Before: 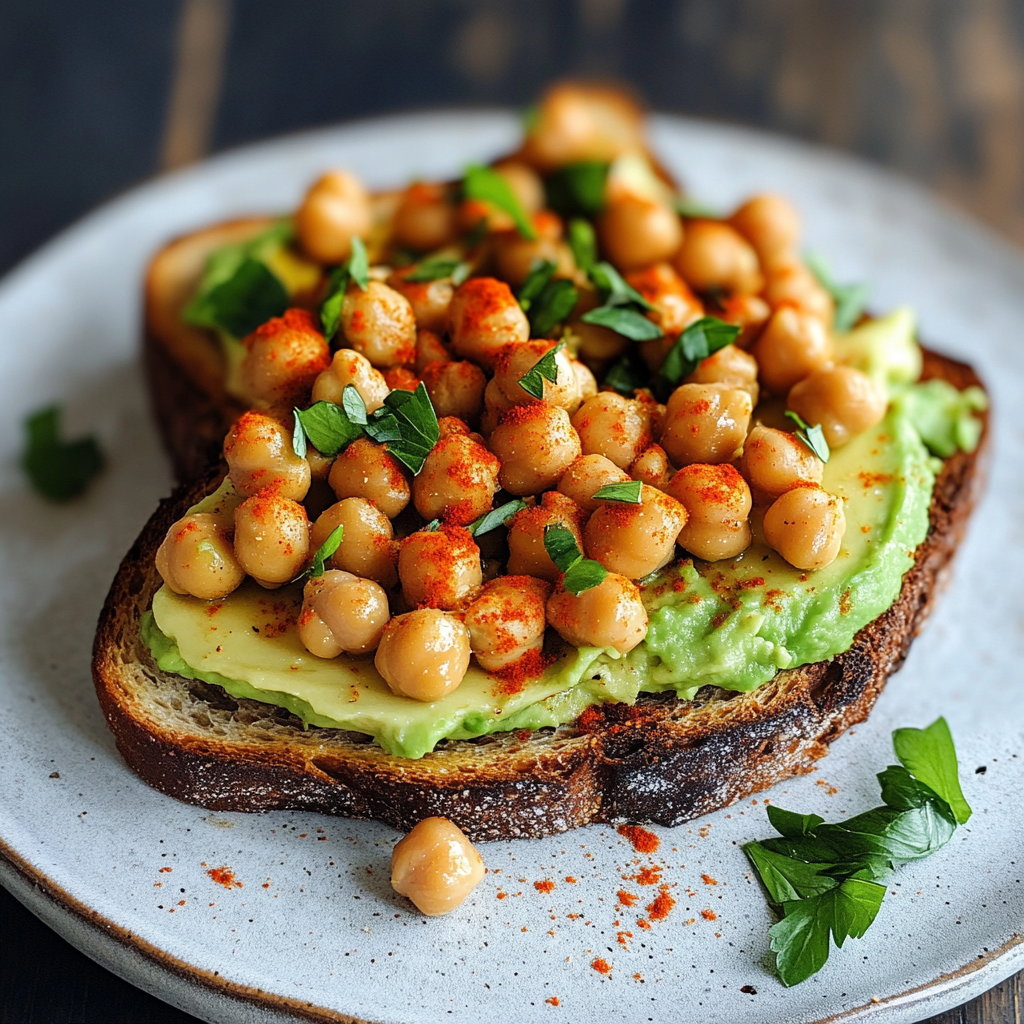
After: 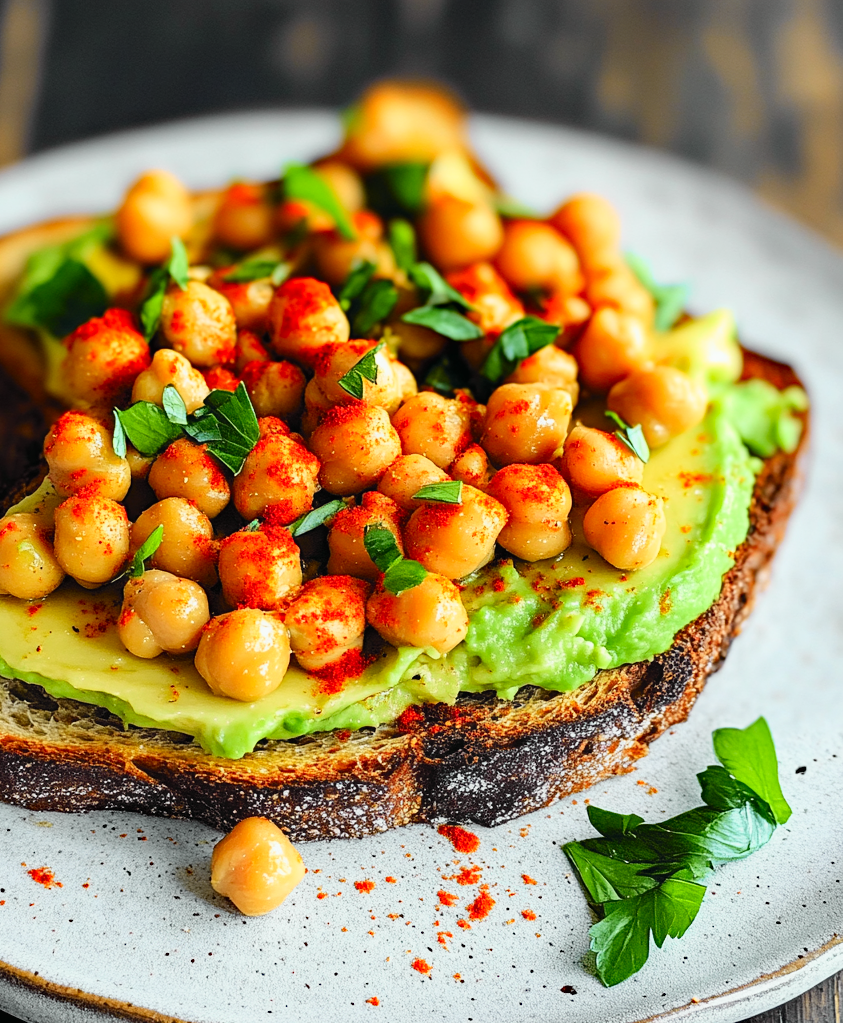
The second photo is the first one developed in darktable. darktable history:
haze removal: compatibility mode true, adaptive false
crop: left 17.582%, bottom 0.031%
tone curve: curves: ch0 [(0, 0.012) (0.093, 0.11) (0.345, 0.425) (0.457, 0.562) (0.628, 0.738) (0.839, 0.909) (0.998, 0.978)]; ch1 [(0, 0) (0.437, 0.408) (0.472, 0.47) (0.502, 0.497) (0.527, 0.523) (0.568, 0.577) (0.62, 0.66) (0.669, 0.748) (0.859, 0.899) (1, 1)]; ch2 [(0, 0) (0.33, 0.301) (0.421, 0.443) (0.473, 0.498) (0.509, 0.502) (0.535, 0.545) (0.549, 0.576) (0.644, 0.703) (1, 1)], color space Lab, independent channels, preserve colors none
